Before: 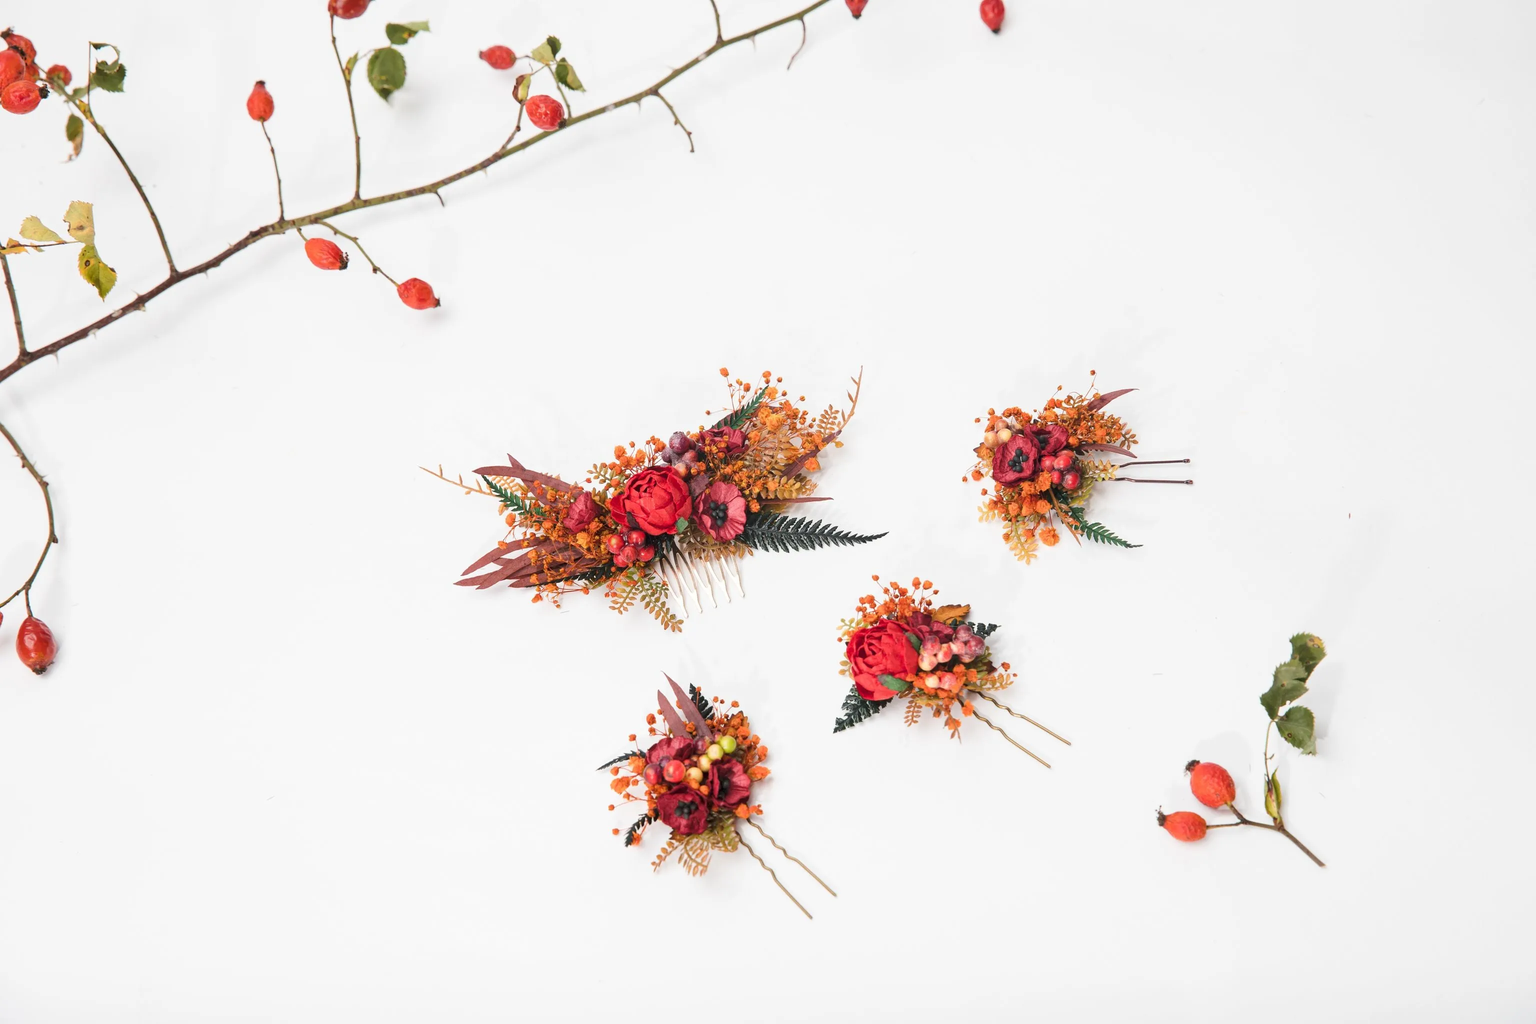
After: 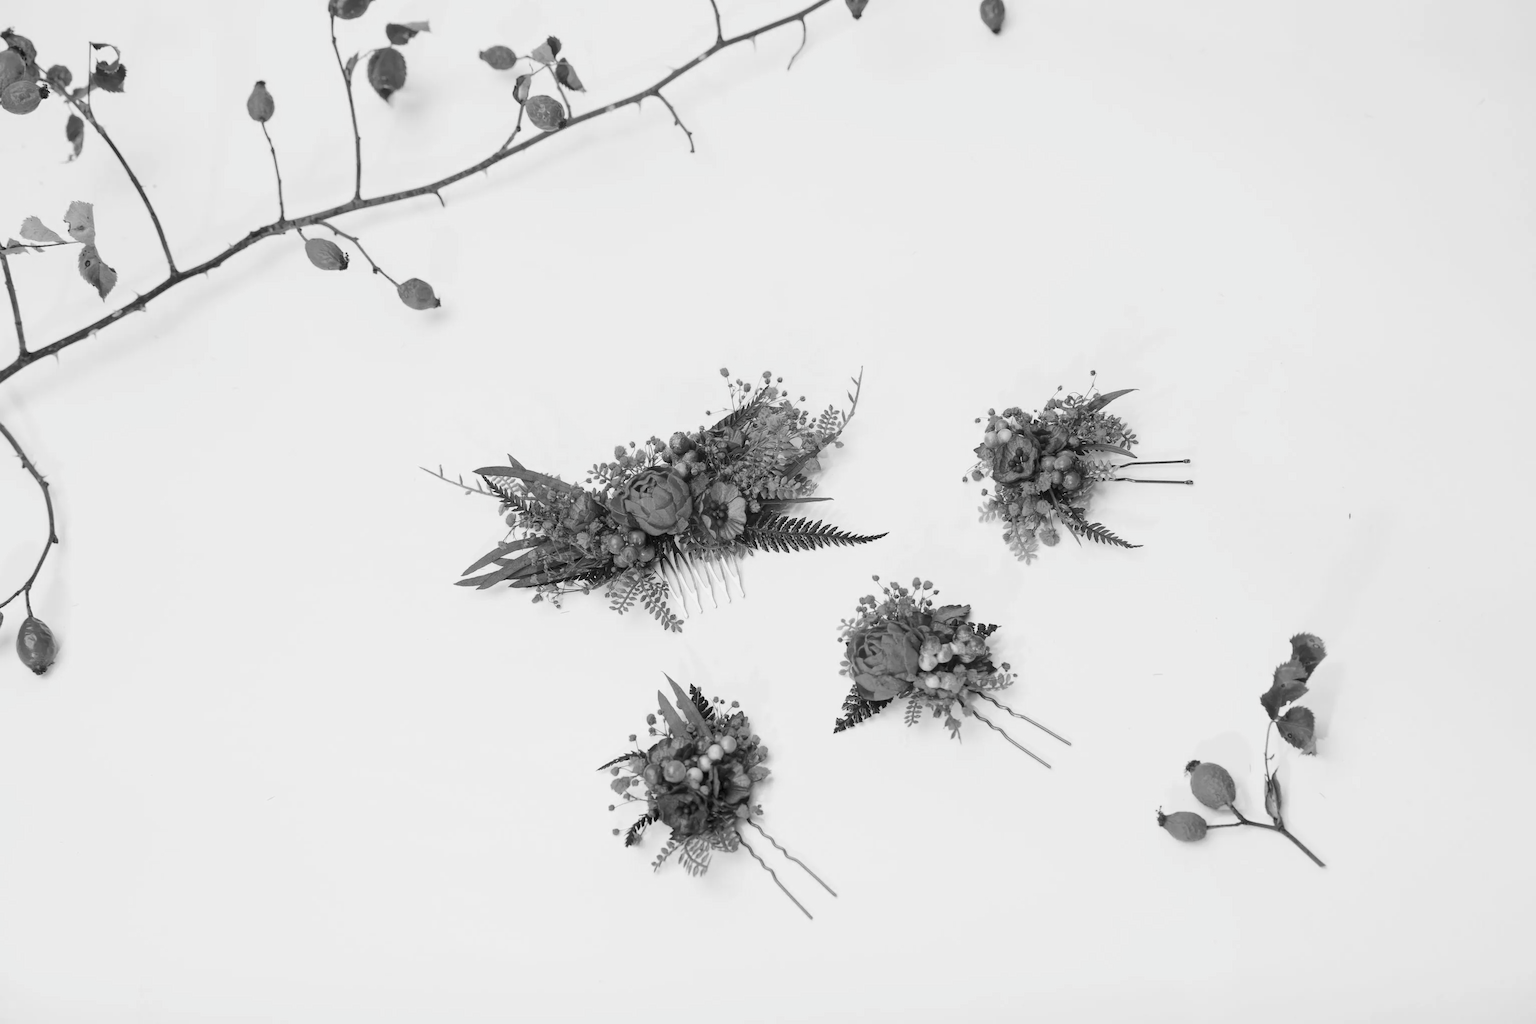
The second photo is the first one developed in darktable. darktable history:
color balance rgb: linear chroma grading › global chroma 15%, perceptual saturation grading › global saturation 30%
color calibration: output gray [0.253, 0.26, 0.487, 0], gray › normalize channels true, illuminant same as pipeline (D50), adaptation XYZ, x 0.346, y 0.359, gamut compression 0
